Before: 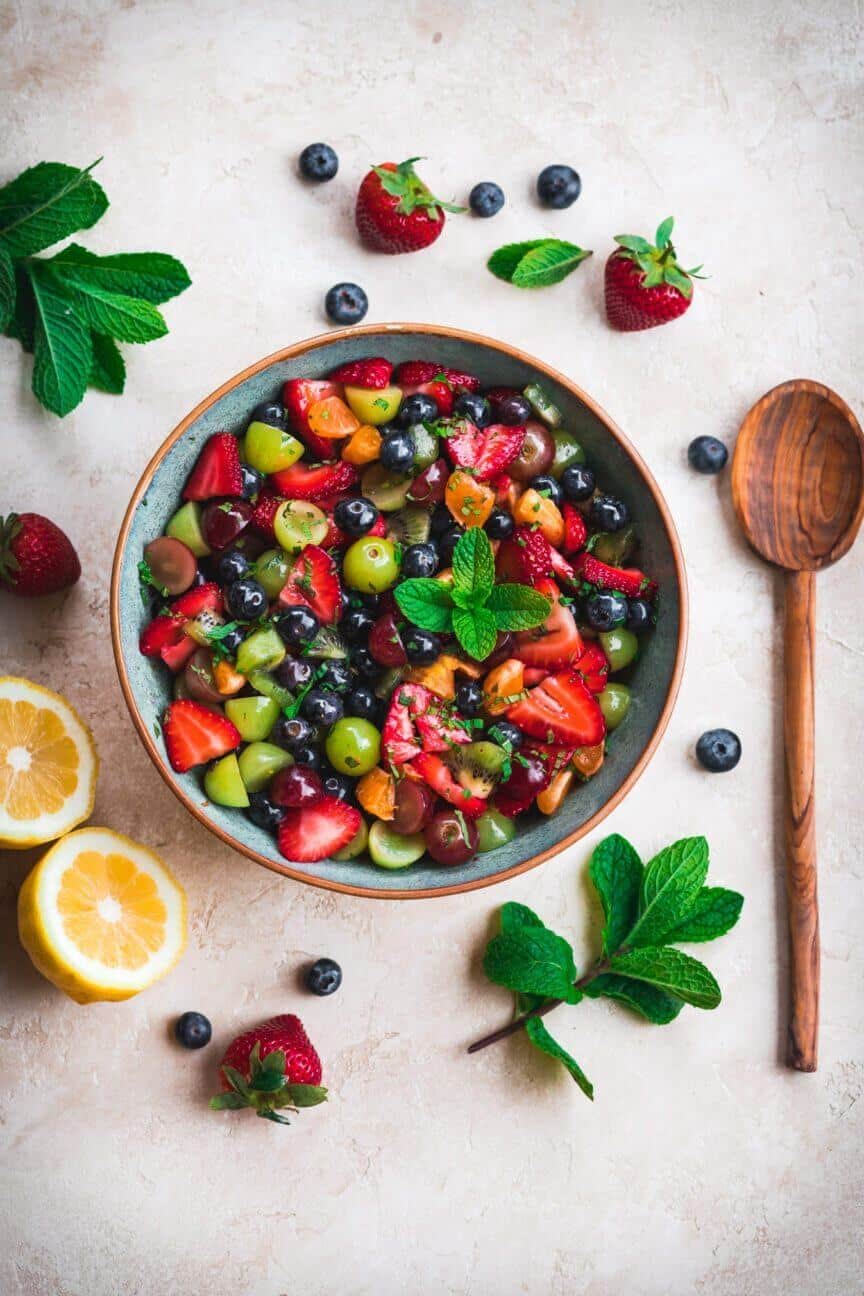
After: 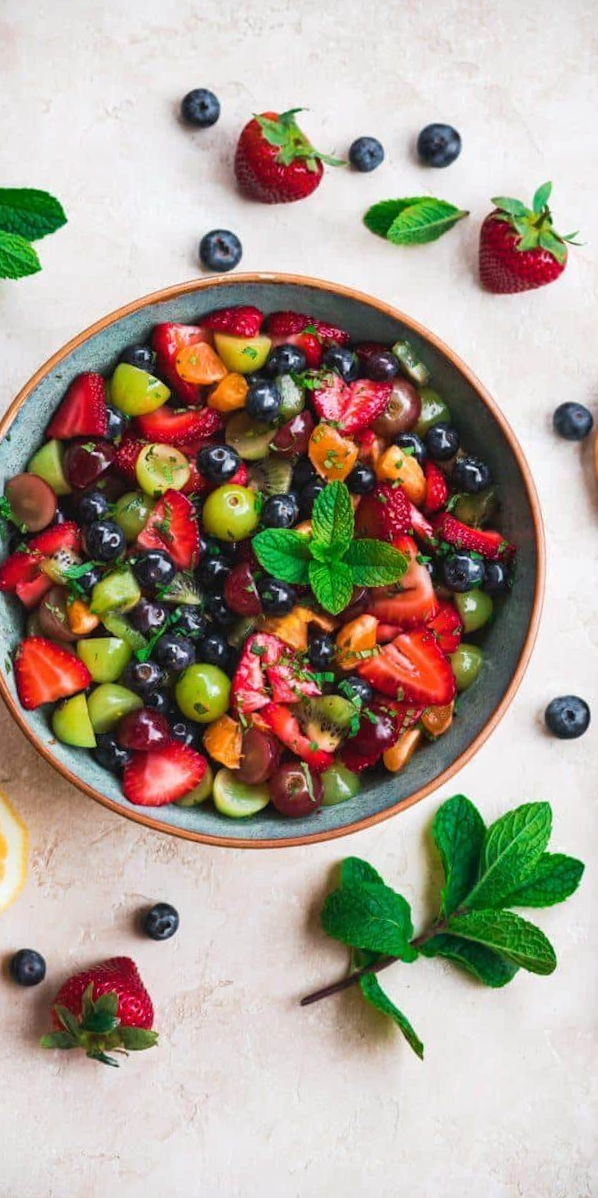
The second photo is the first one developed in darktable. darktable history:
crop and rotate: angle -3.16°, left 14.149%, top 0.037%, right 10.928%, bottom 0.029%
